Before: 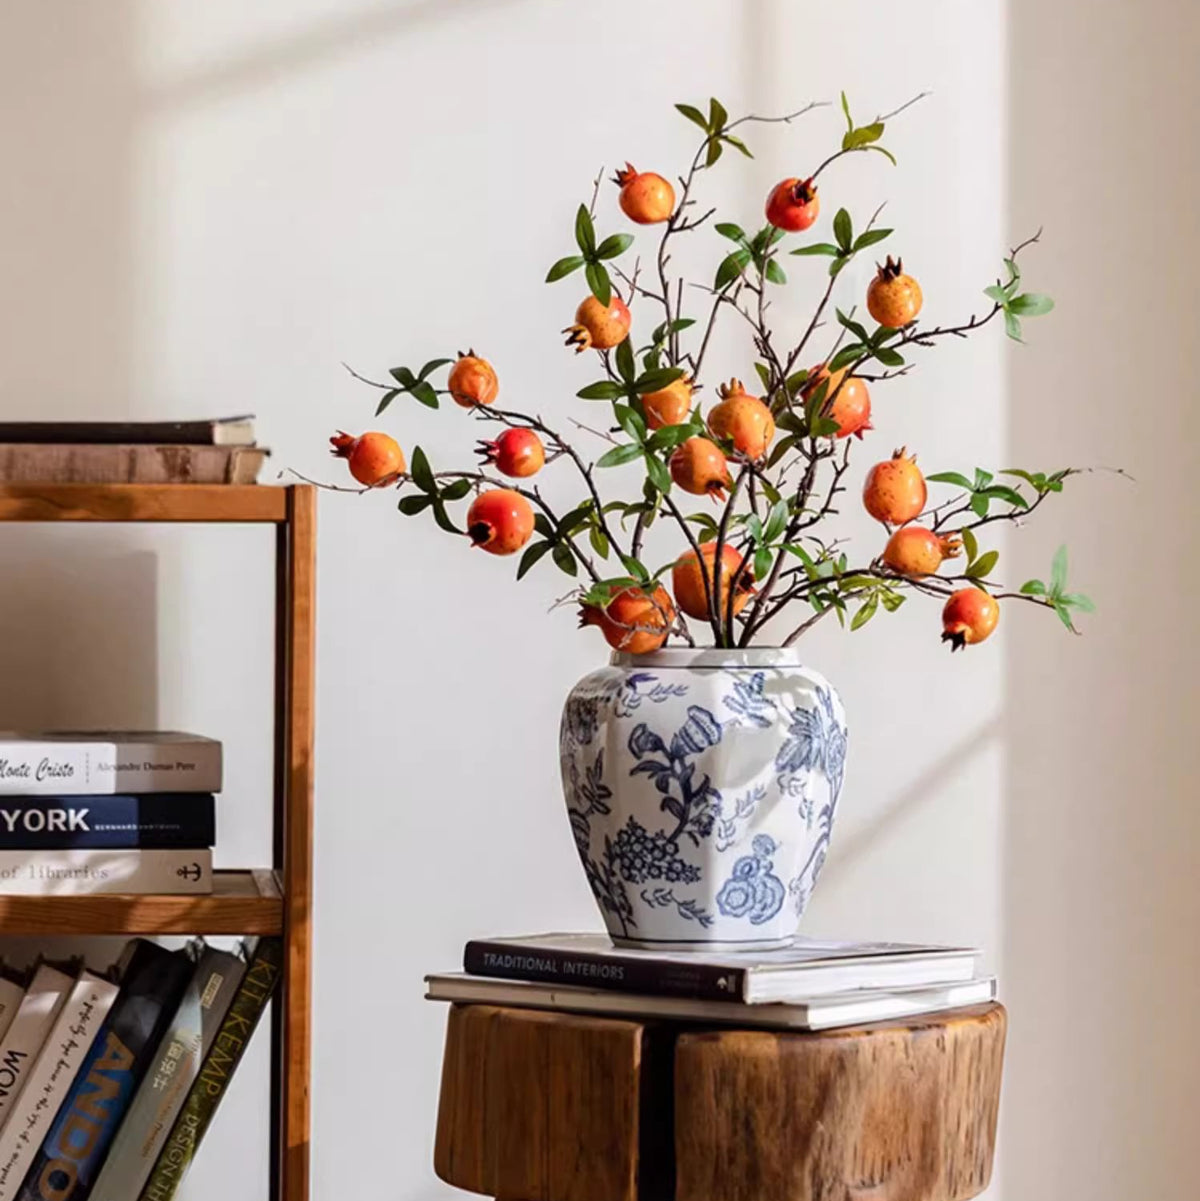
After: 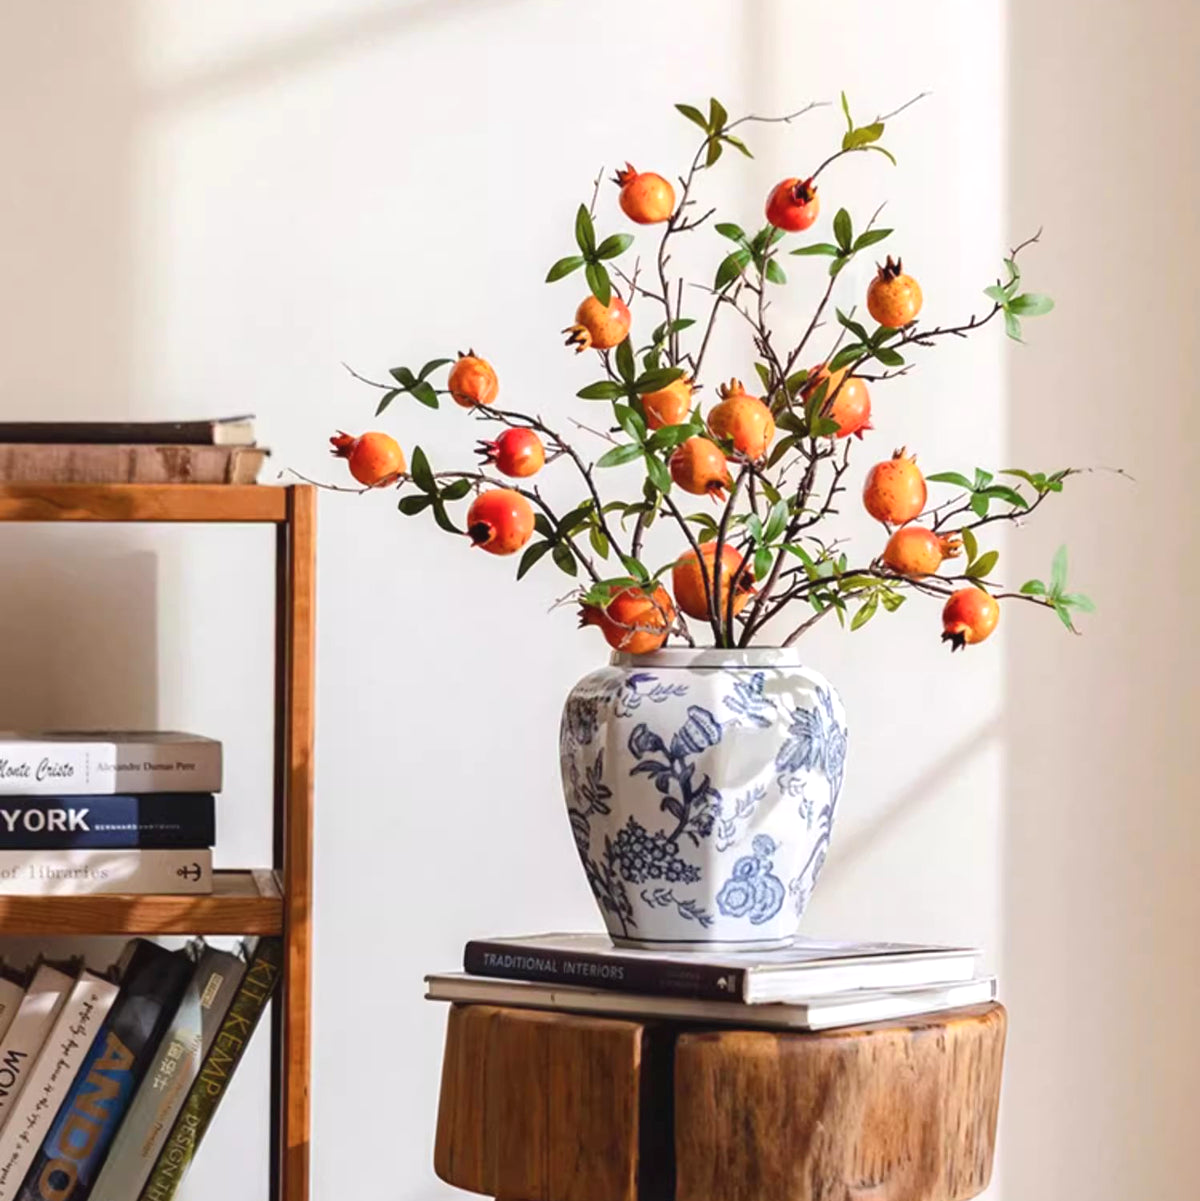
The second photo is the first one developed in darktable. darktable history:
exposure: black level correction -0.002, exposure 0.54 EV, compensate highlight preservation false
color balance rgb: contrast -10%
